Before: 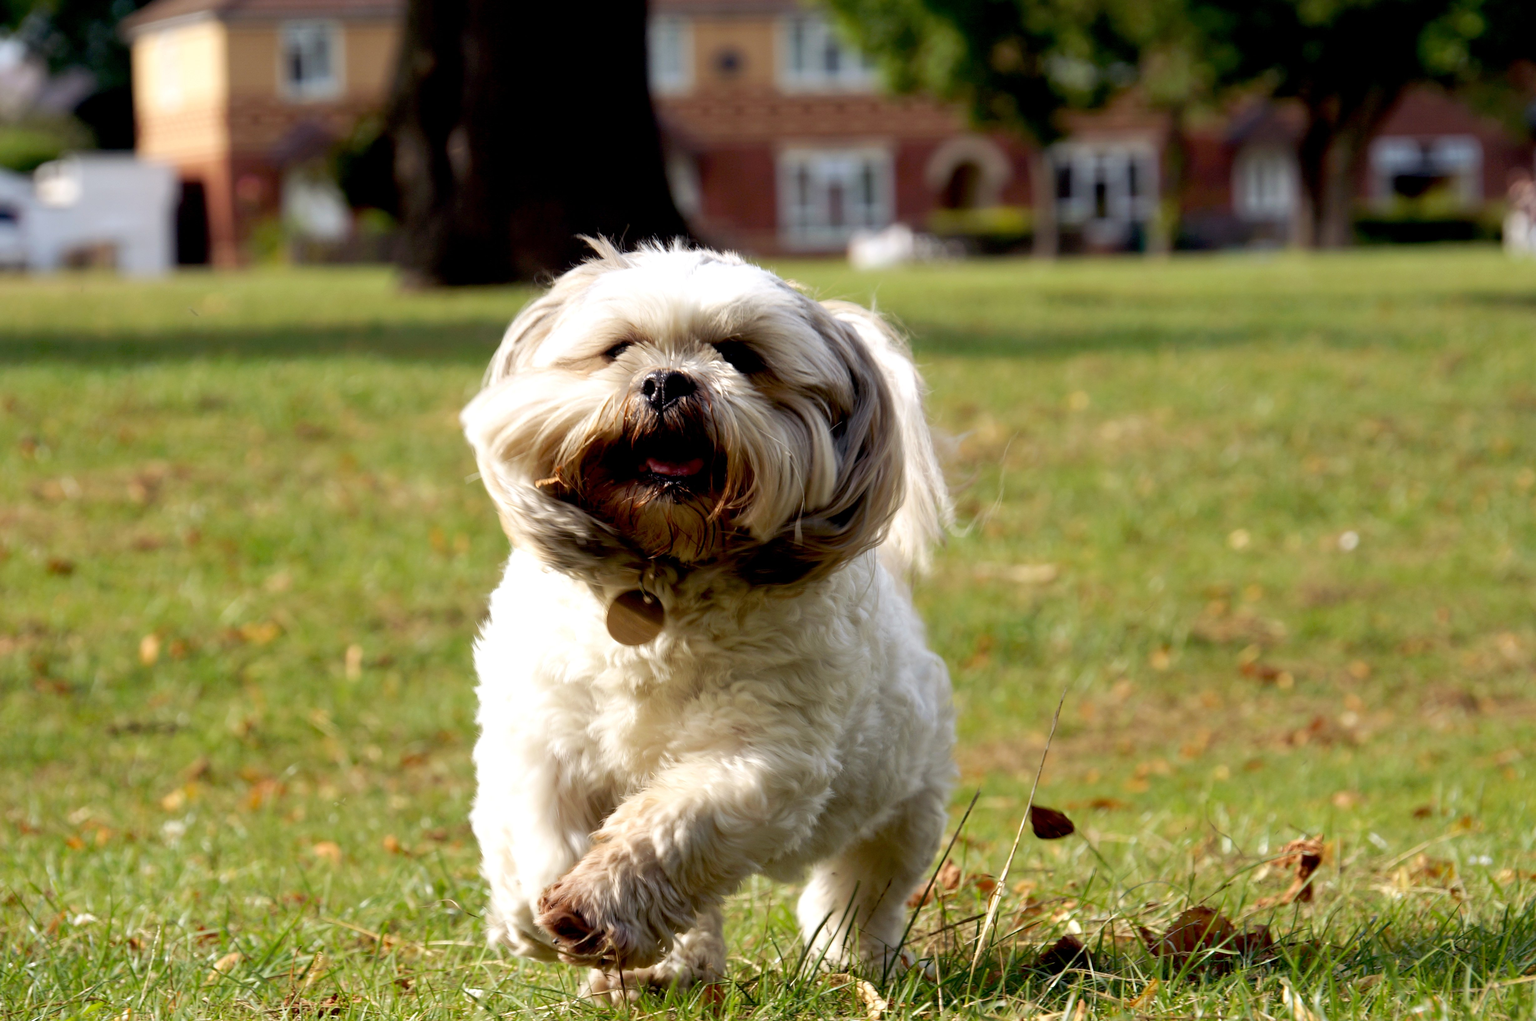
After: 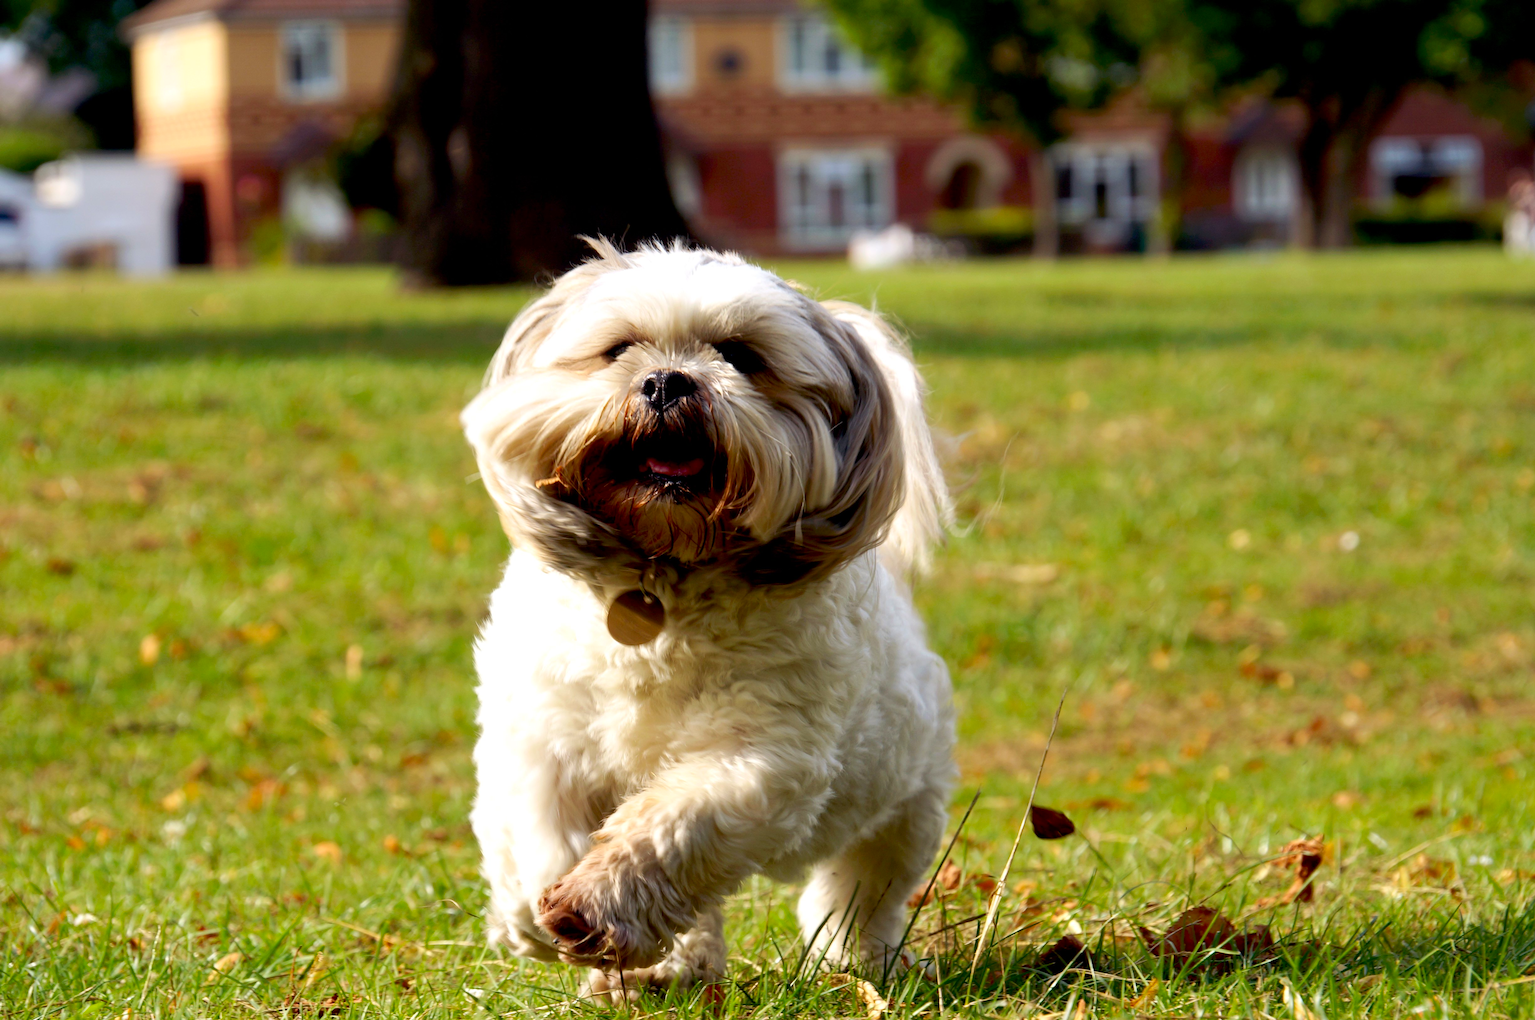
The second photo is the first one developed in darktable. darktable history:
contrast brightness saturation: contrast 0.088, saturation 0.283
